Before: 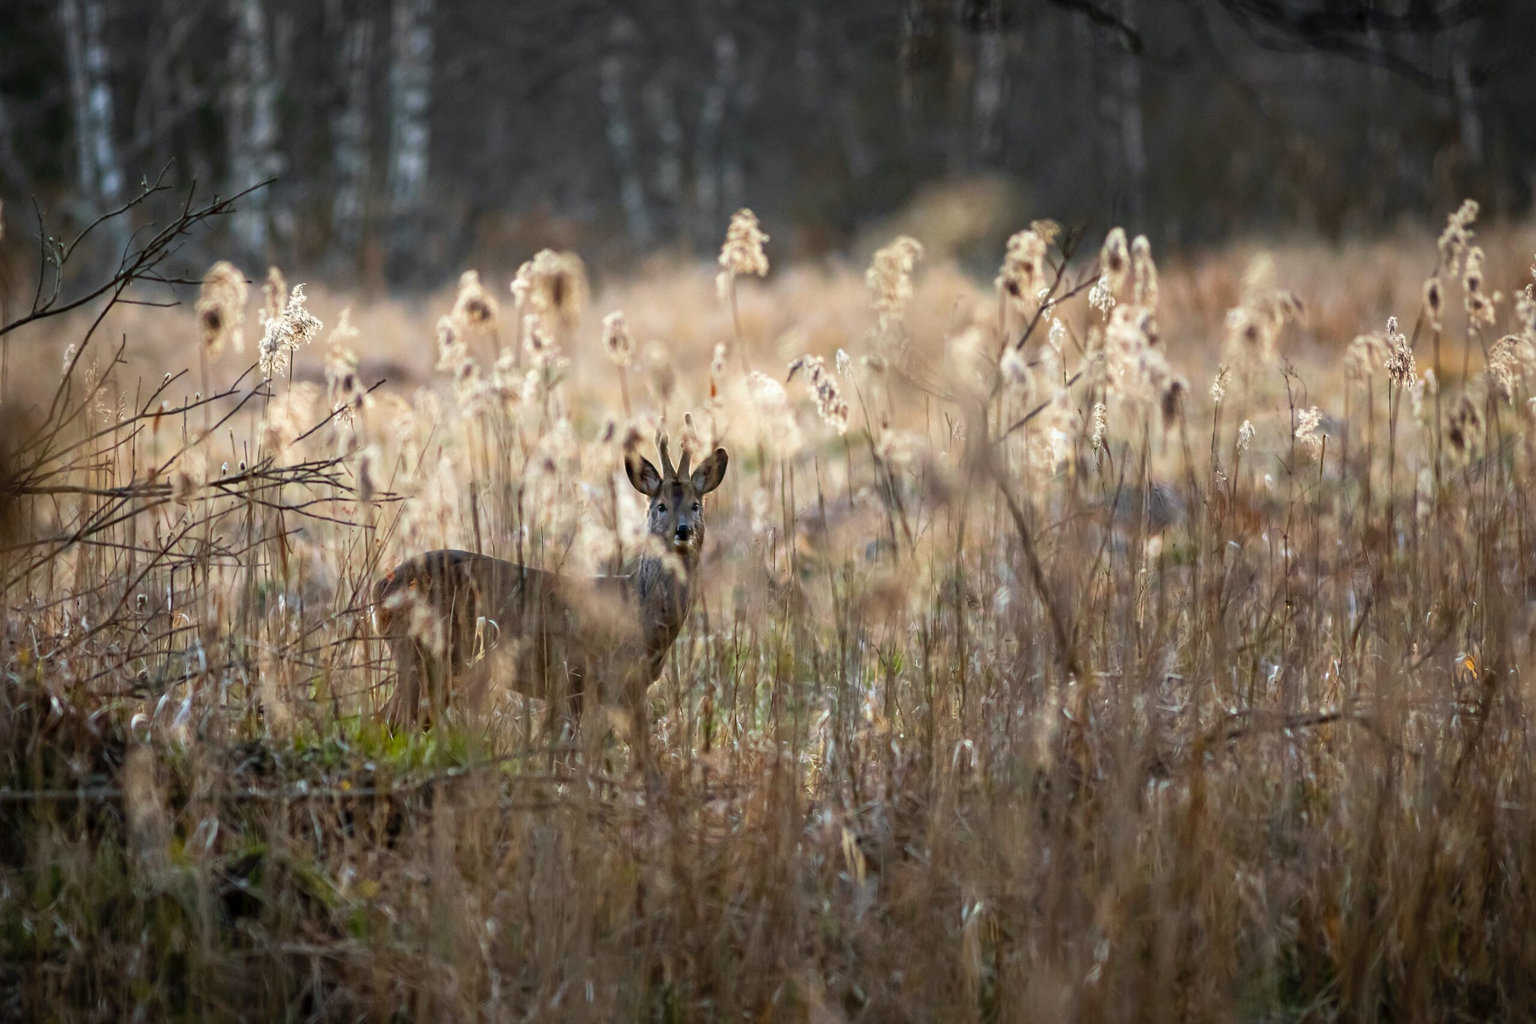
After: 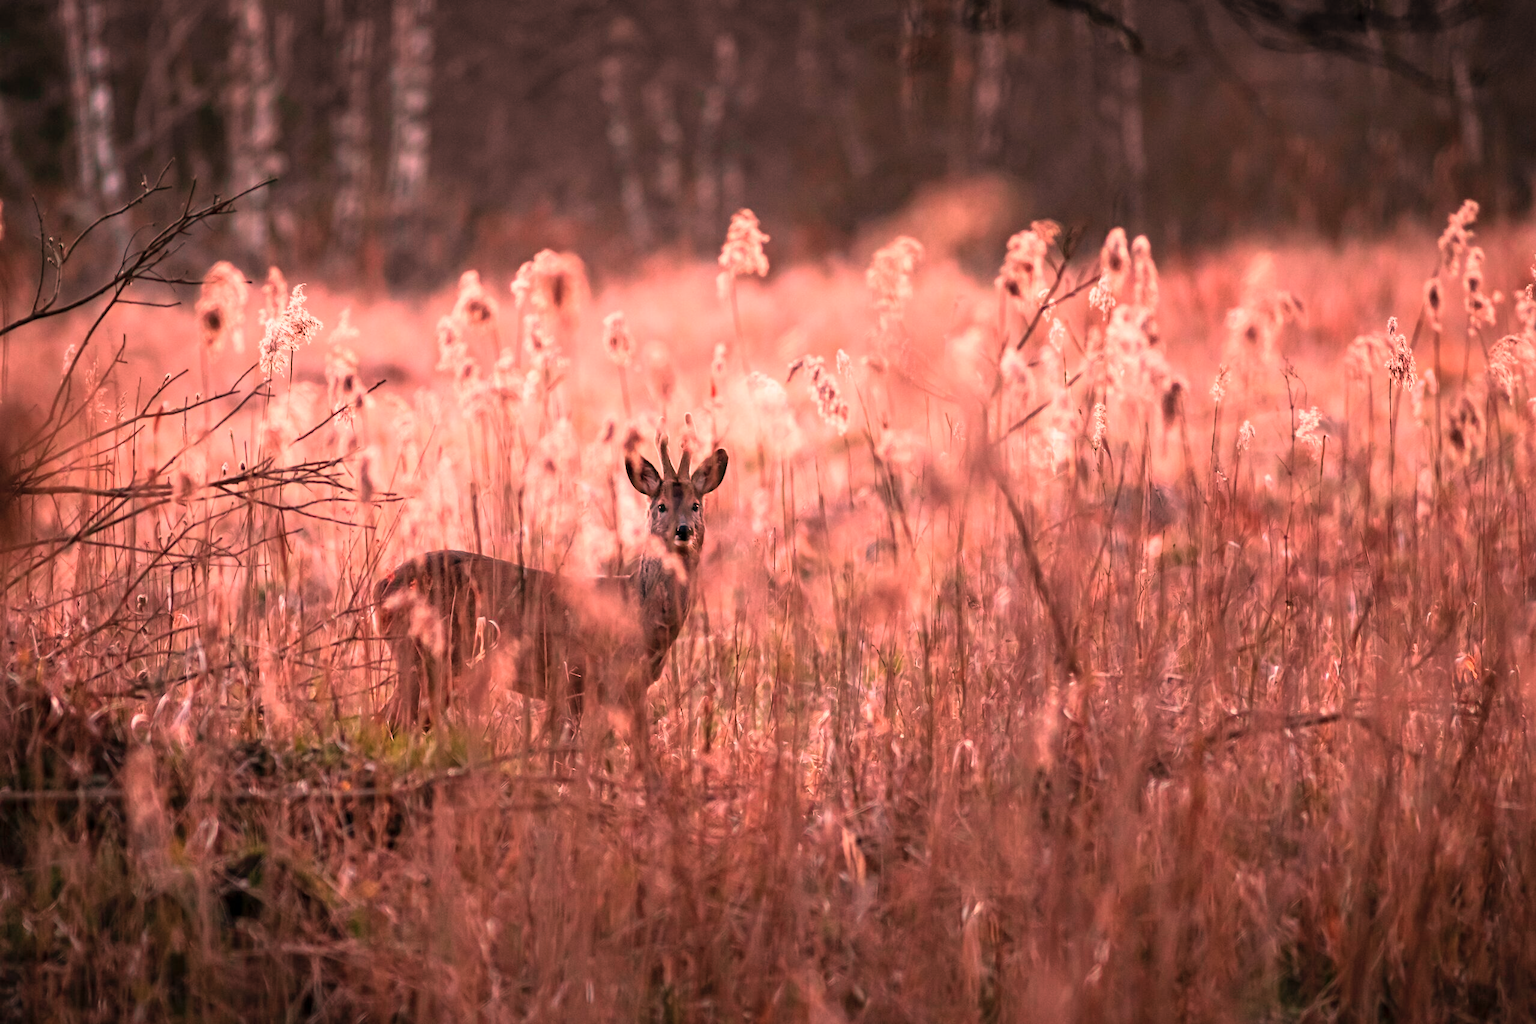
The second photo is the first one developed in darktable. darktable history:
white balance: red 1.467, blue 0.684
rotate and perspective: automatic cropping original format, crop left 0, crop top 0
color correction: highlights a* 15.03, highlights b* -25.07
